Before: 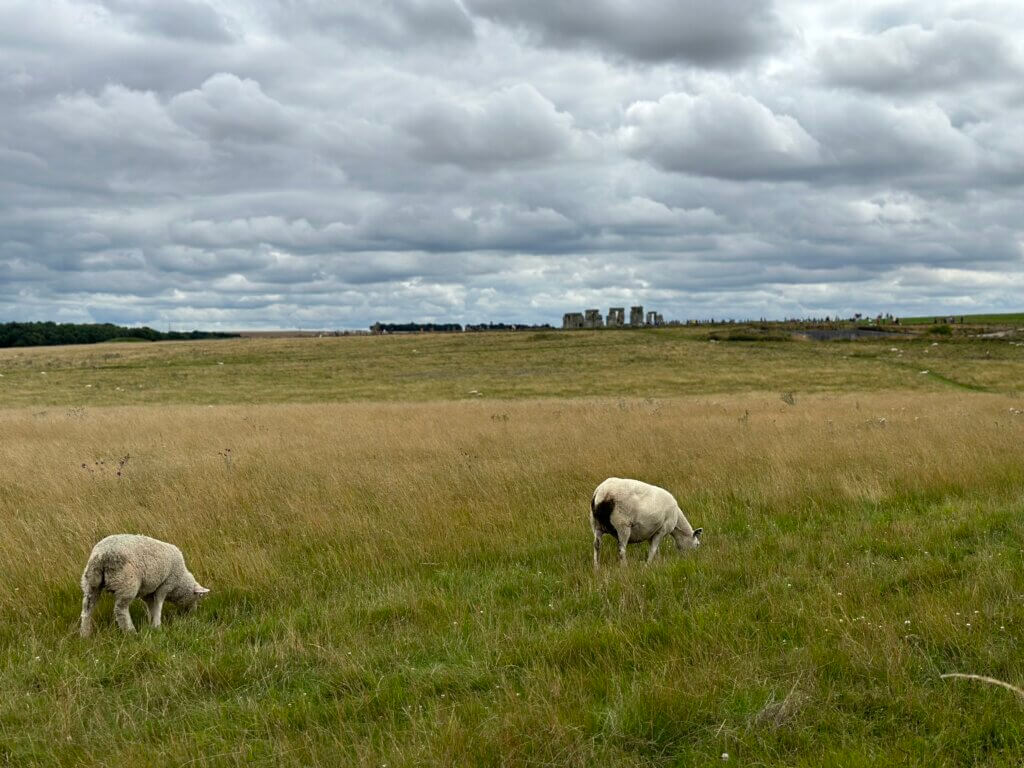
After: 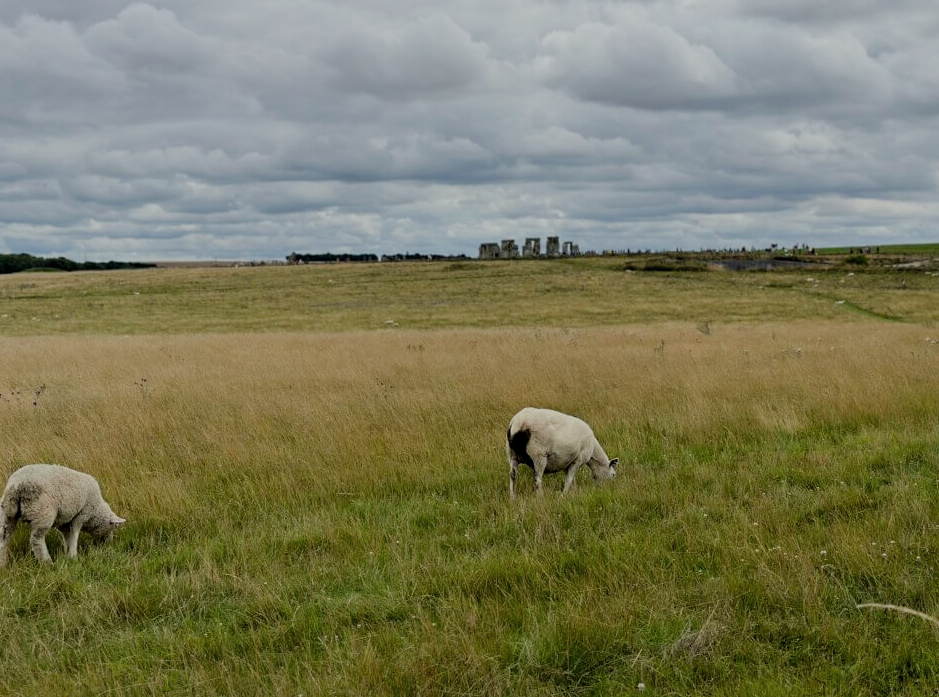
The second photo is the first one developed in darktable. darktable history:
filmic rgb: middle gray luminance 17.9%, black relative exposure -7.53 EV, white relative exposure 8.47 EV, target black luminance 0%, hardness 2.23, latitude 18.61%, contrast 0.882, highlights saturation mix 5.56%, shadows ↔ highlights balance 10.46%, contrast in shadows safe
contrast brightness saturation: contrast 0.011, saturation -0.052
crop and rotate: left 8.213%, top 9.117%
